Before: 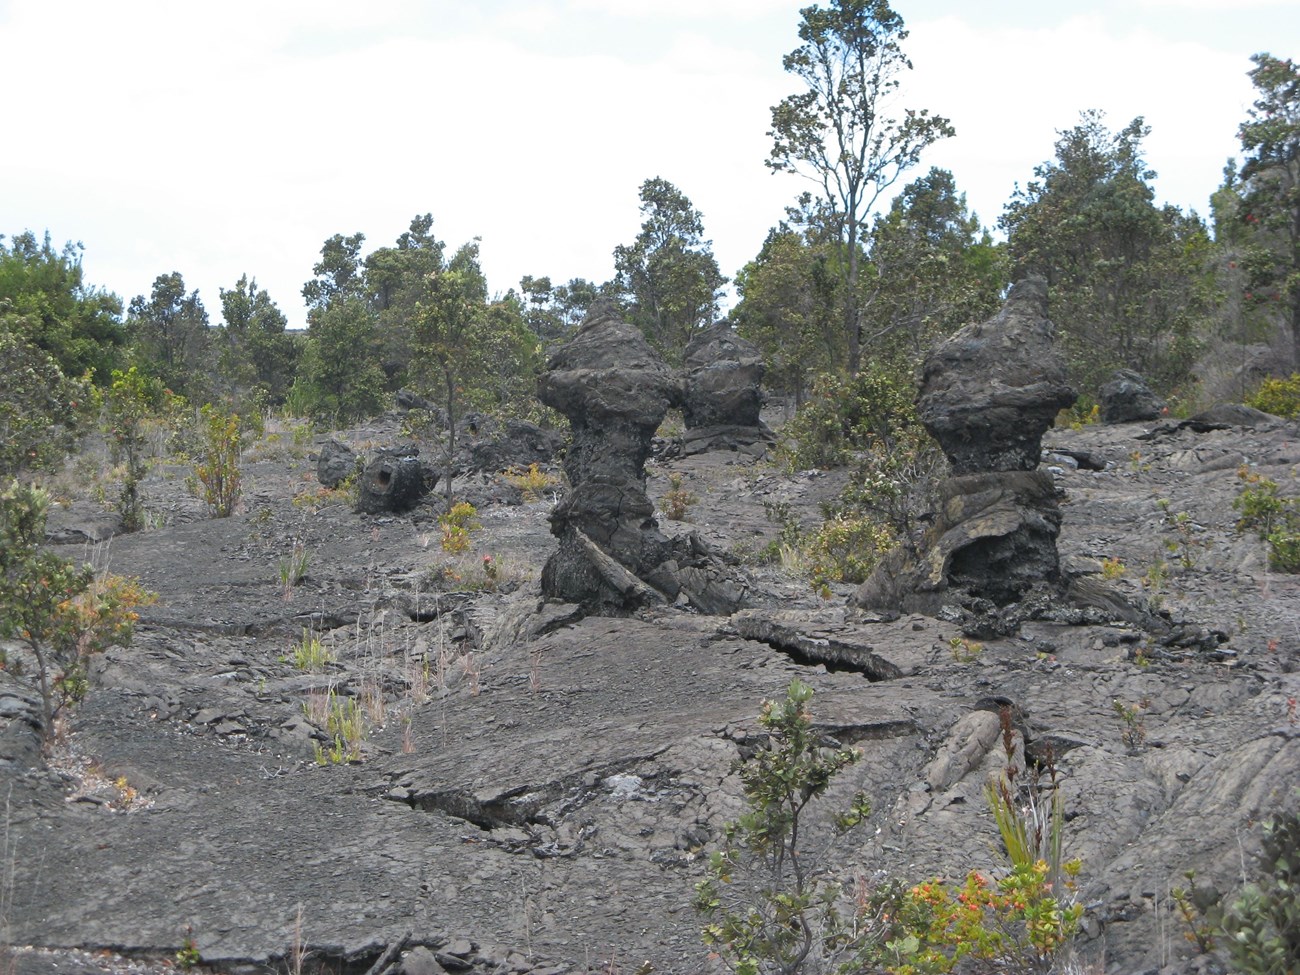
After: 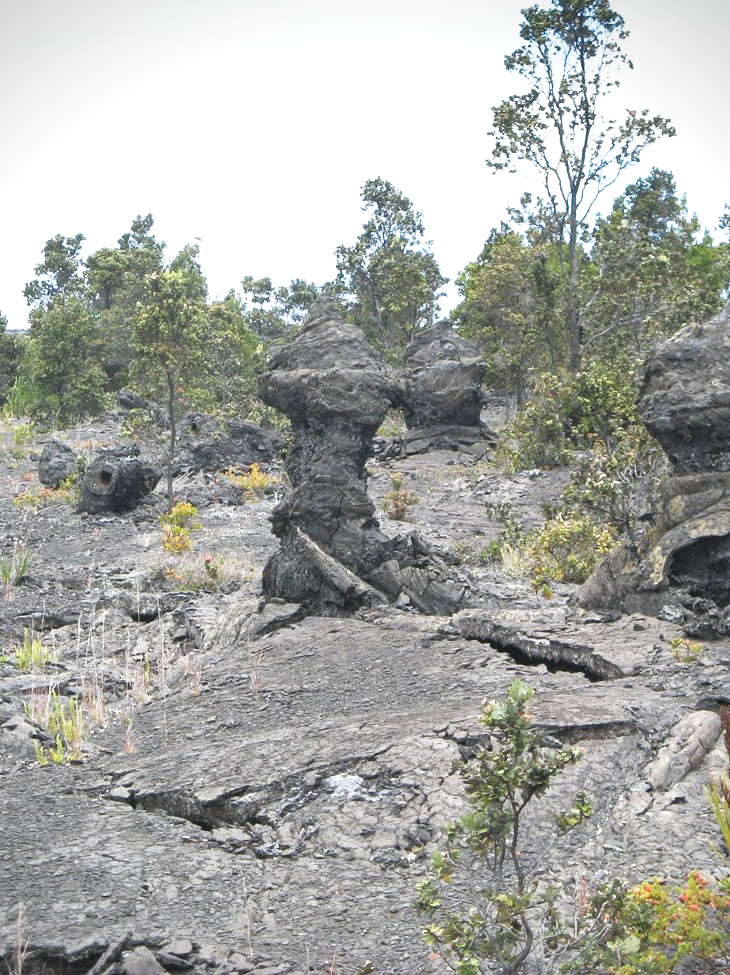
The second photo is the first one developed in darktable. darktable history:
base curve: curves: ch0 [(0, 0) (0.557, 0.834) (1, 1)], preserve colors none
exposure: exposure 0.29 EV, compensate highlight preservation false
shadows and highlights: shadows 37.2, highlights -27.58, soften with gaussian
local contrast: highlights 103%, shadows 102%, detail 119%, midtone range 0.2
crop: left 21.511%, right 22.32%
vignetting: fall-off radius 60.85%, brightness -0.414, saturation -0.307, dithering 16-bit output, unbound false
